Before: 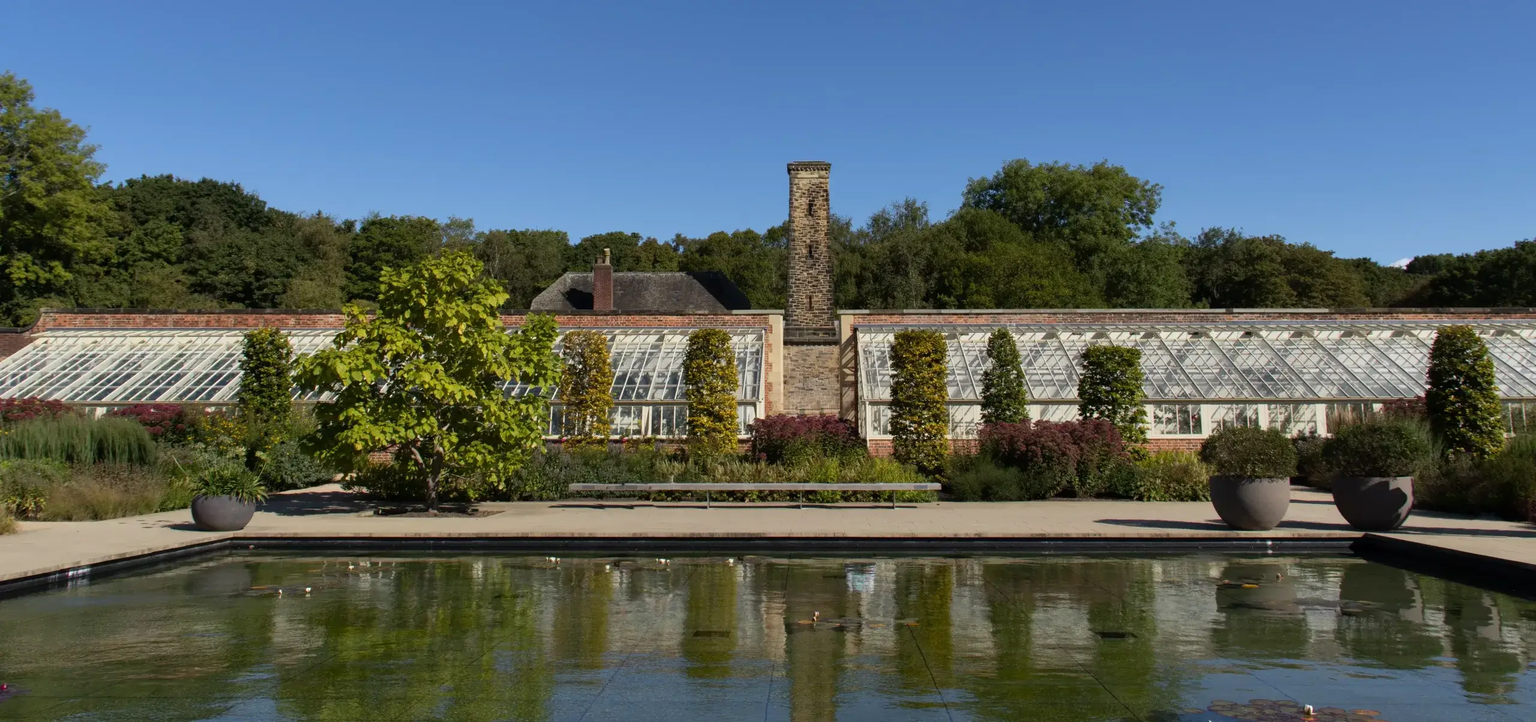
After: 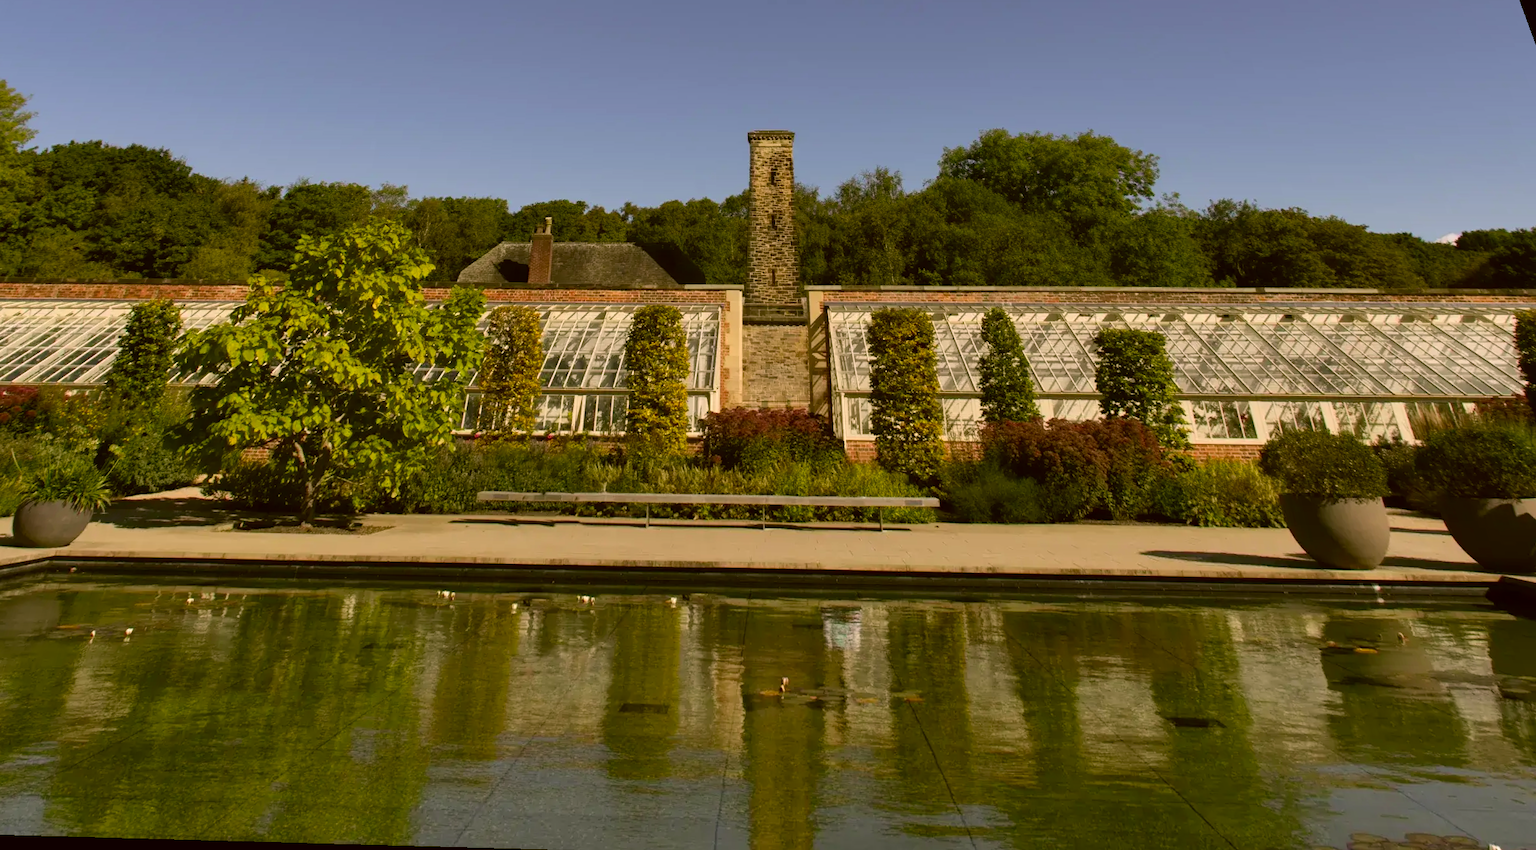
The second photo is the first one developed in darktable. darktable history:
color correction: highlights a* 8.98, highlights b* 15.09, shadows a* -0.49, shadows b* 26.52
contrast brightness saturation: saturation 0.13
rotate and perspective: rotation 0.72°, lens shift (vertical) -0.352, lens shift (horizontal) -0.051, crop left 0.152, crop right 0.859, crop top 0.019, crop bottom 0.964
